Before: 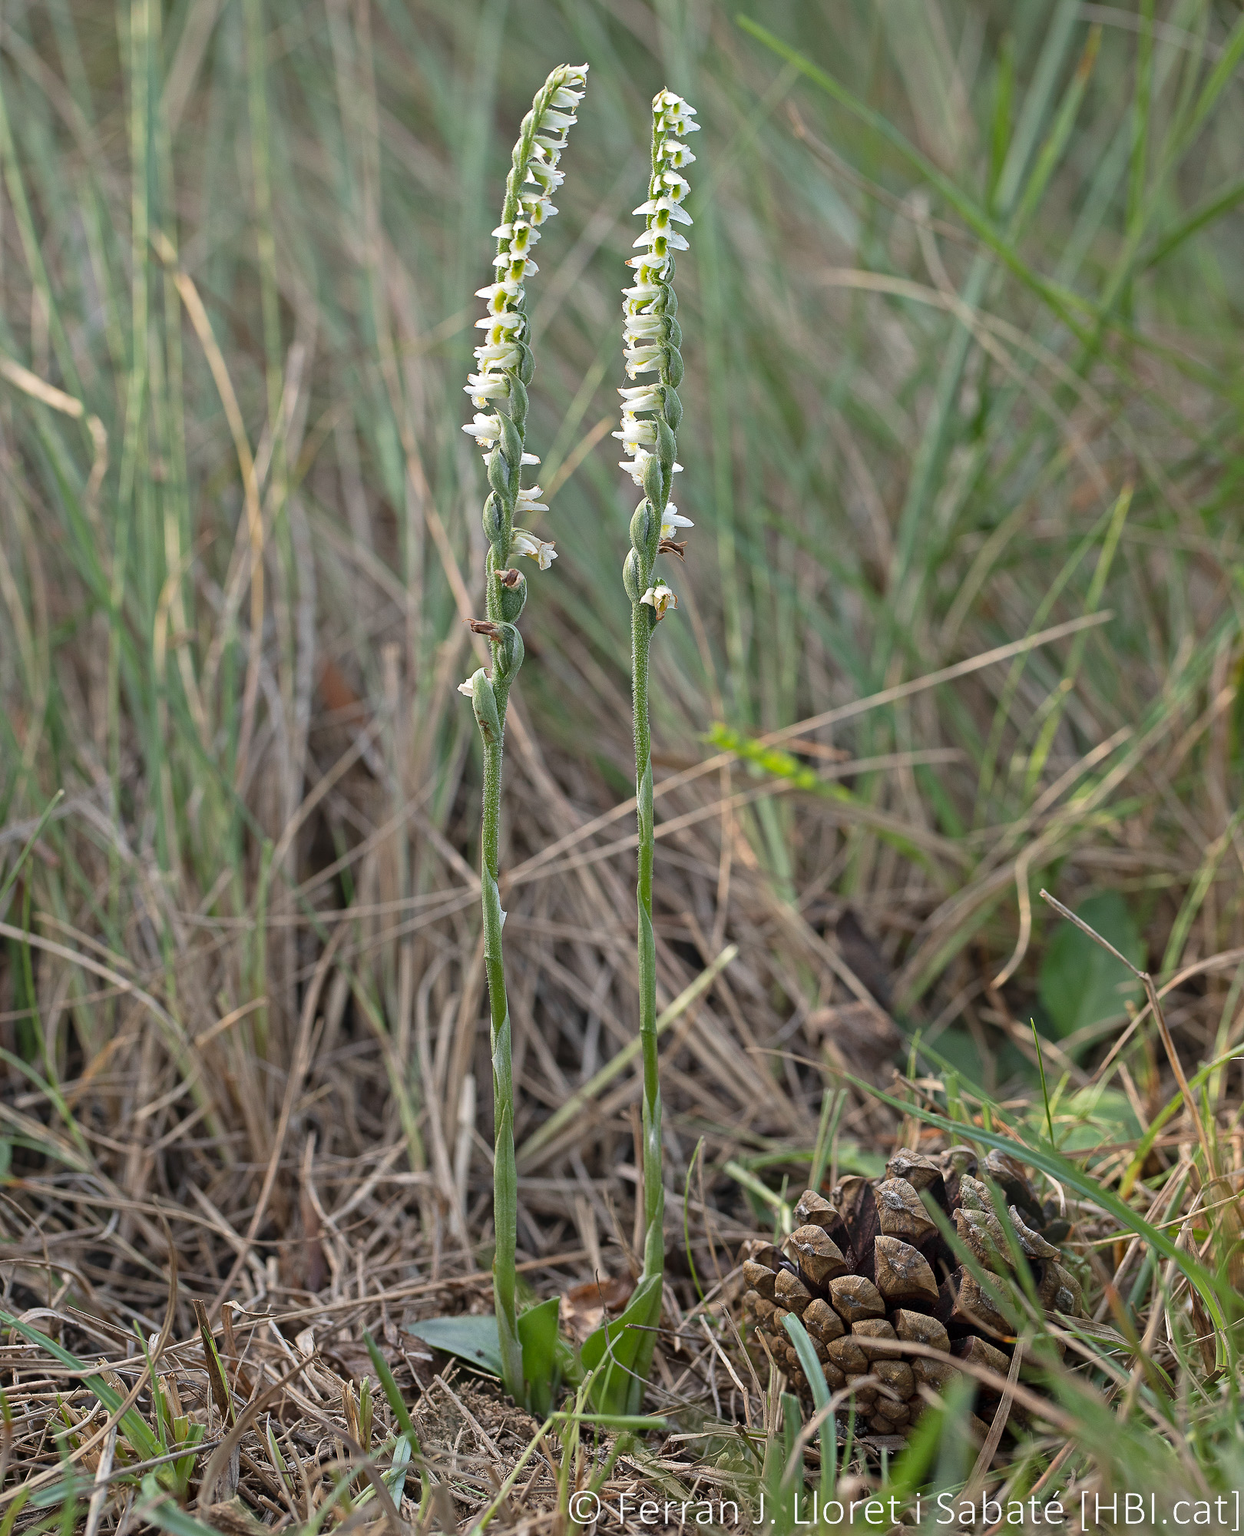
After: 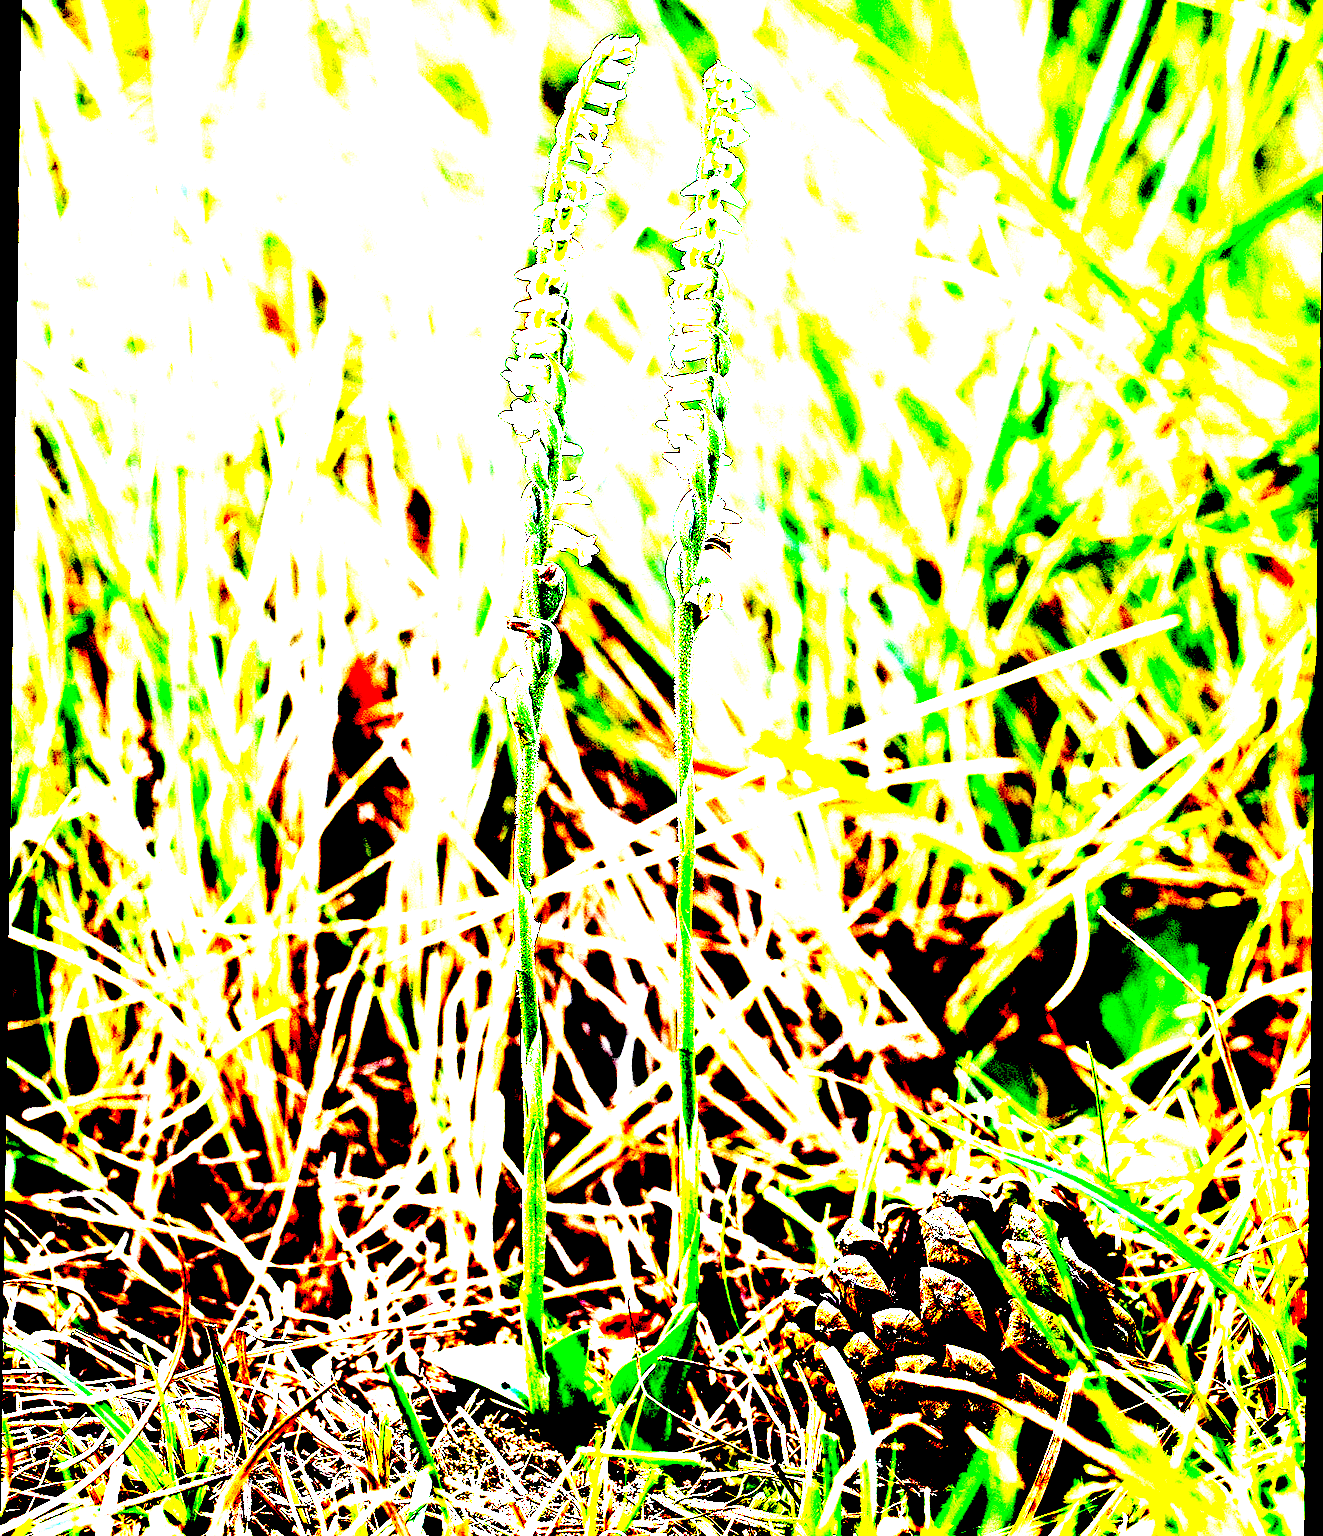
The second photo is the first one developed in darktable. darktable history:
crop and rotate: top 2.479%, bottom 3.018%
exposure: black level correction 0.1, exposure 3 EV, compensate highlight preservation false
rotate and perspective: rotation 0.8°, automatic cropping off
